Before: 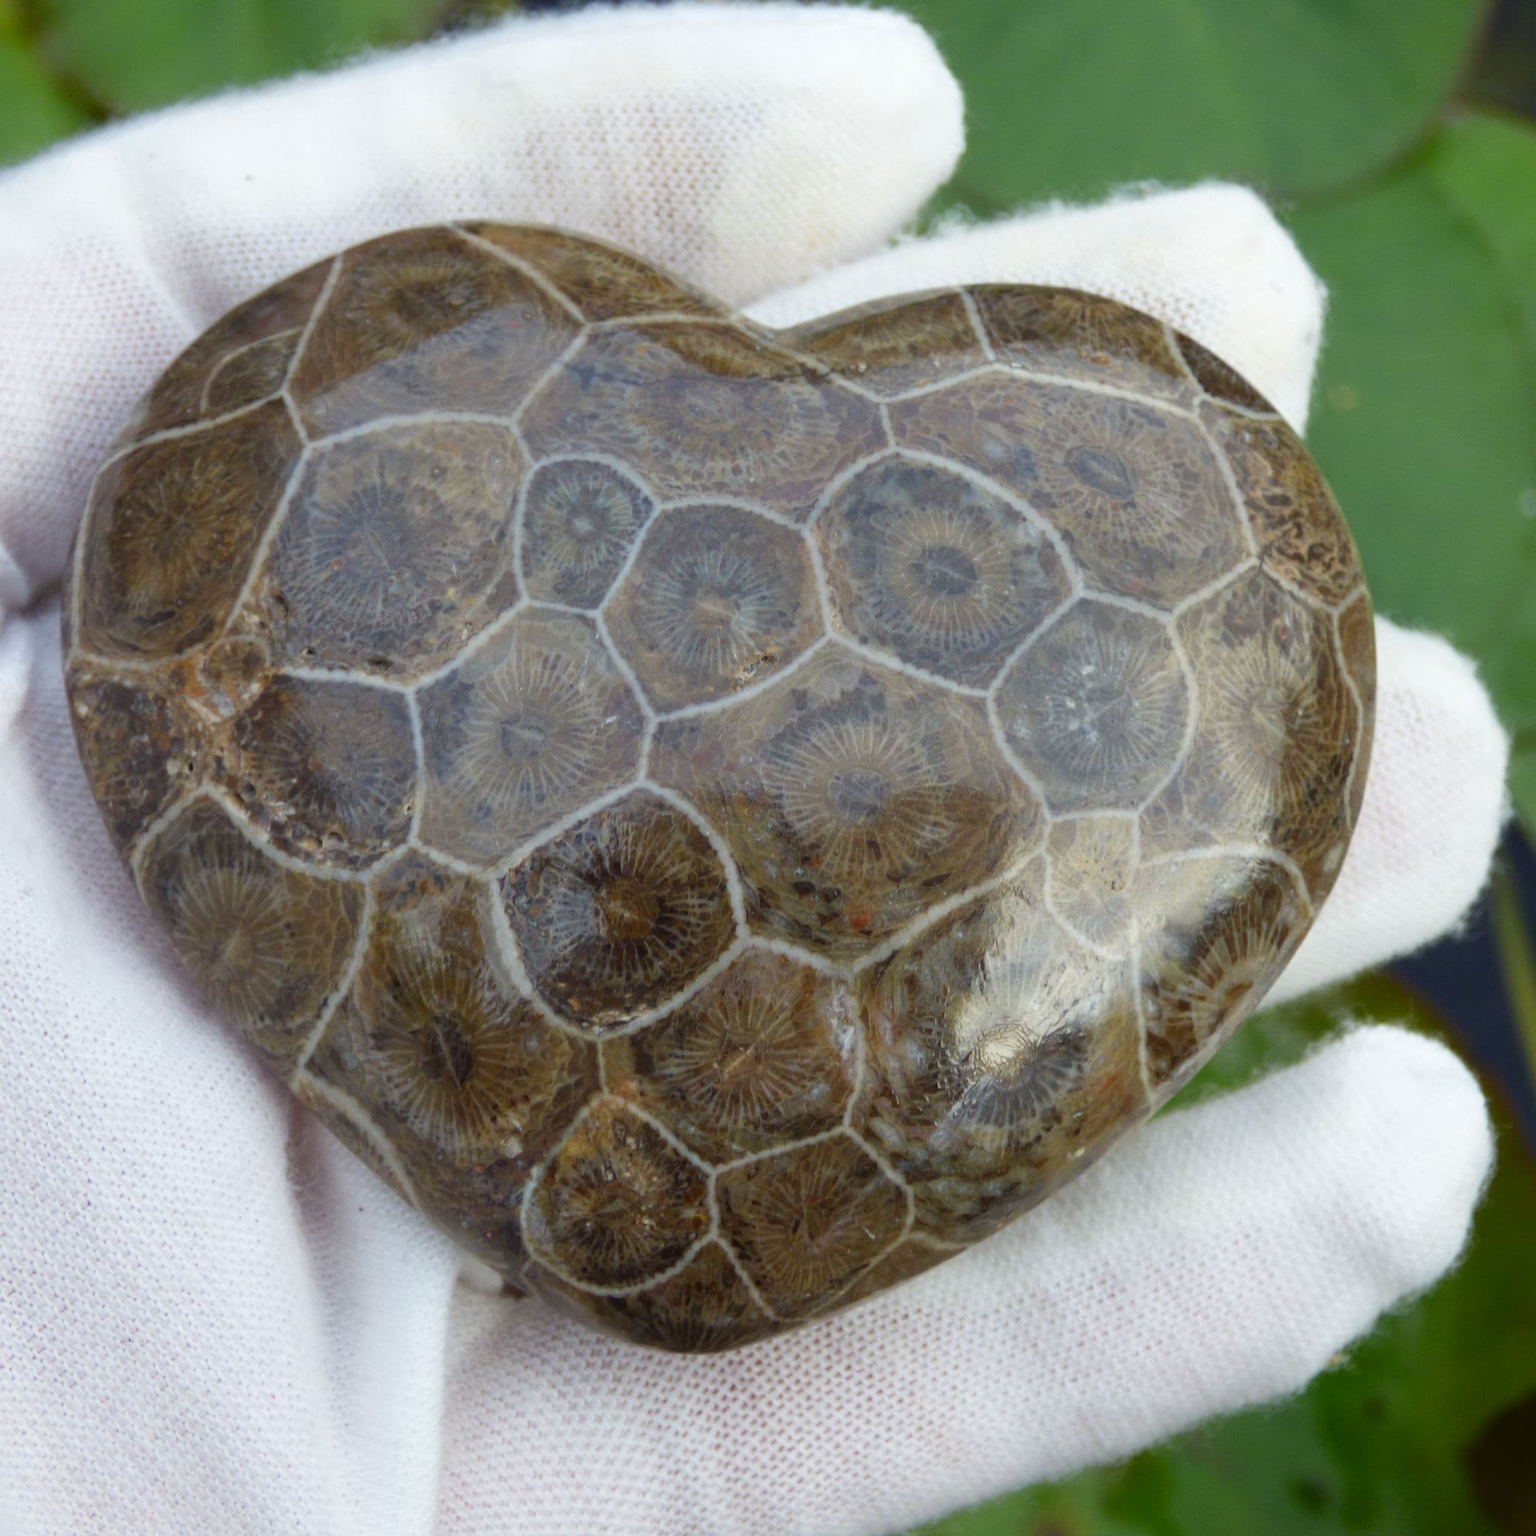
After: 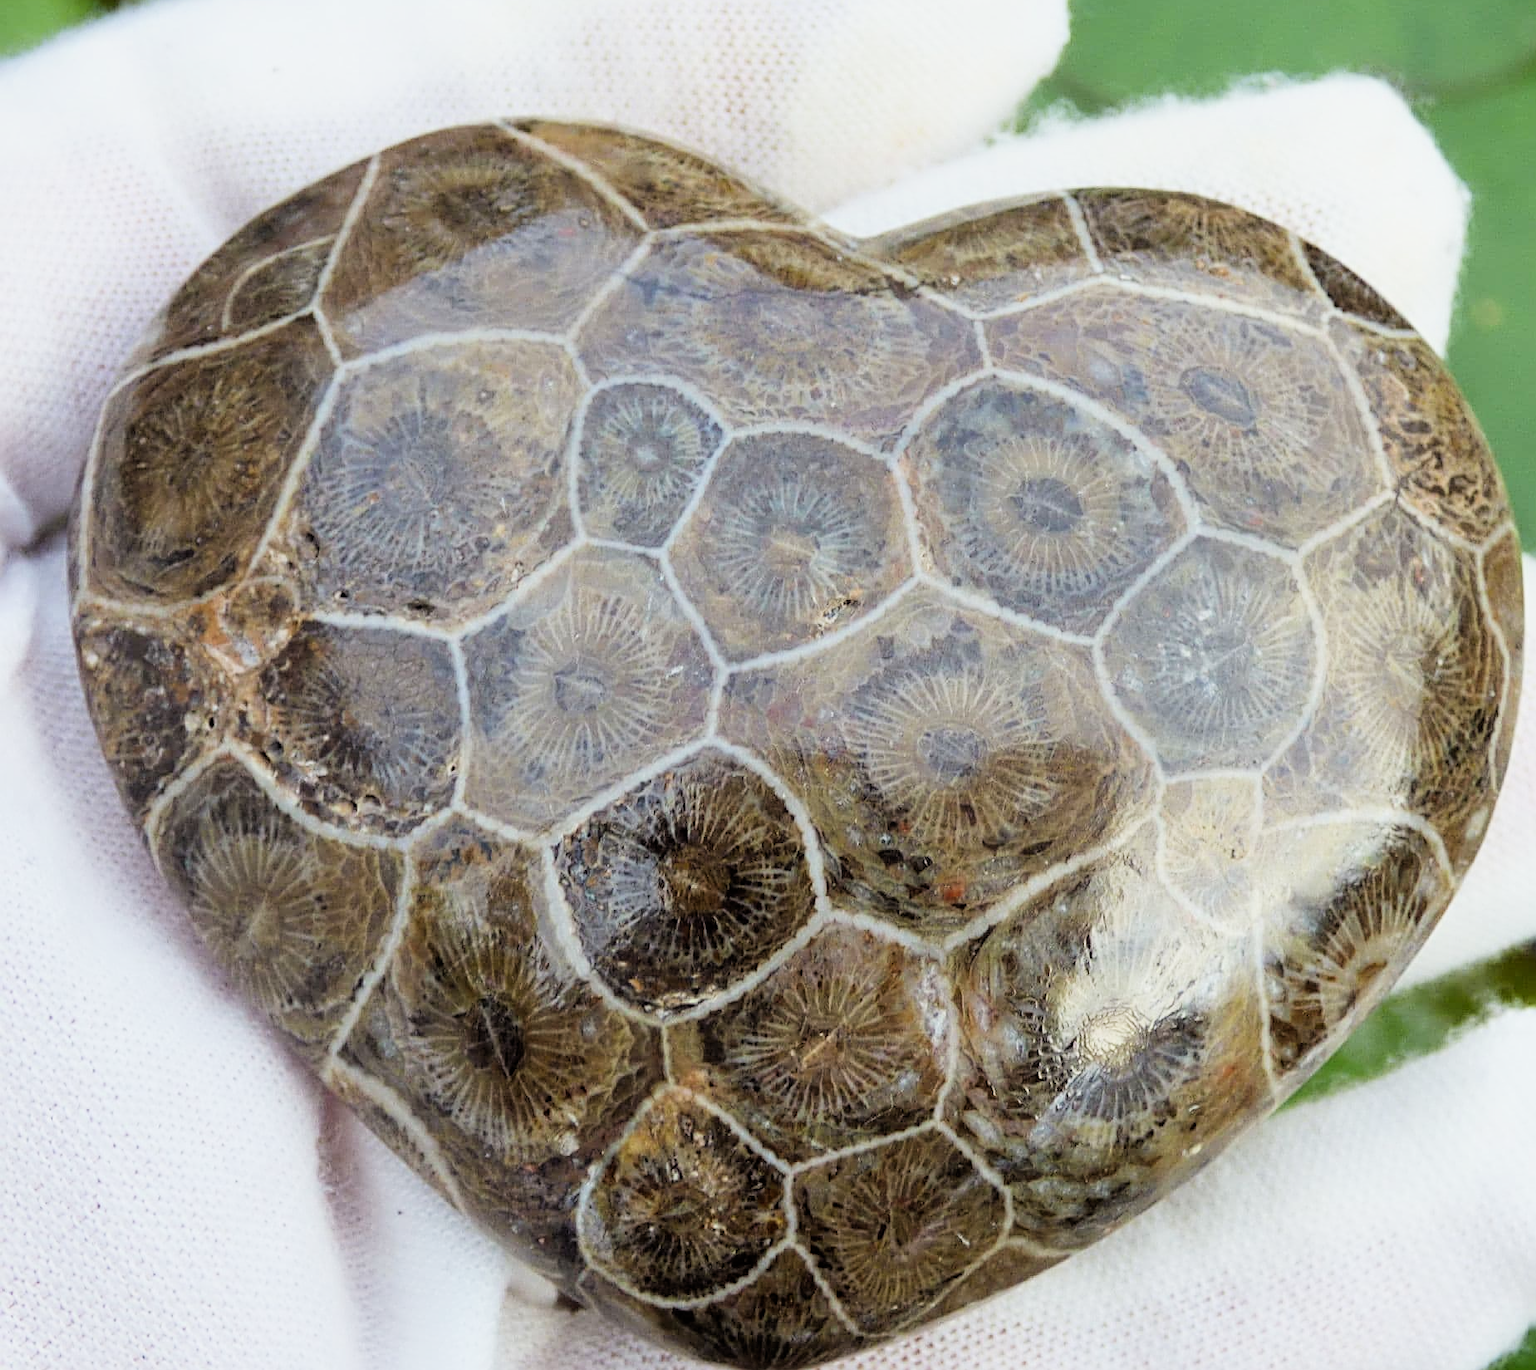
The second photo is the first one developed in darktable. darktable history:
crop: top 7.49%, right 9.717%, bottom 11.943%
exposure: exposure 0.74 EV, compensate highlight preservation false
filmic rgb: black relative exposure -5 EV, hardness 2.88, contrast 1.3
sharpen: radius 2.676, amount 0.669
